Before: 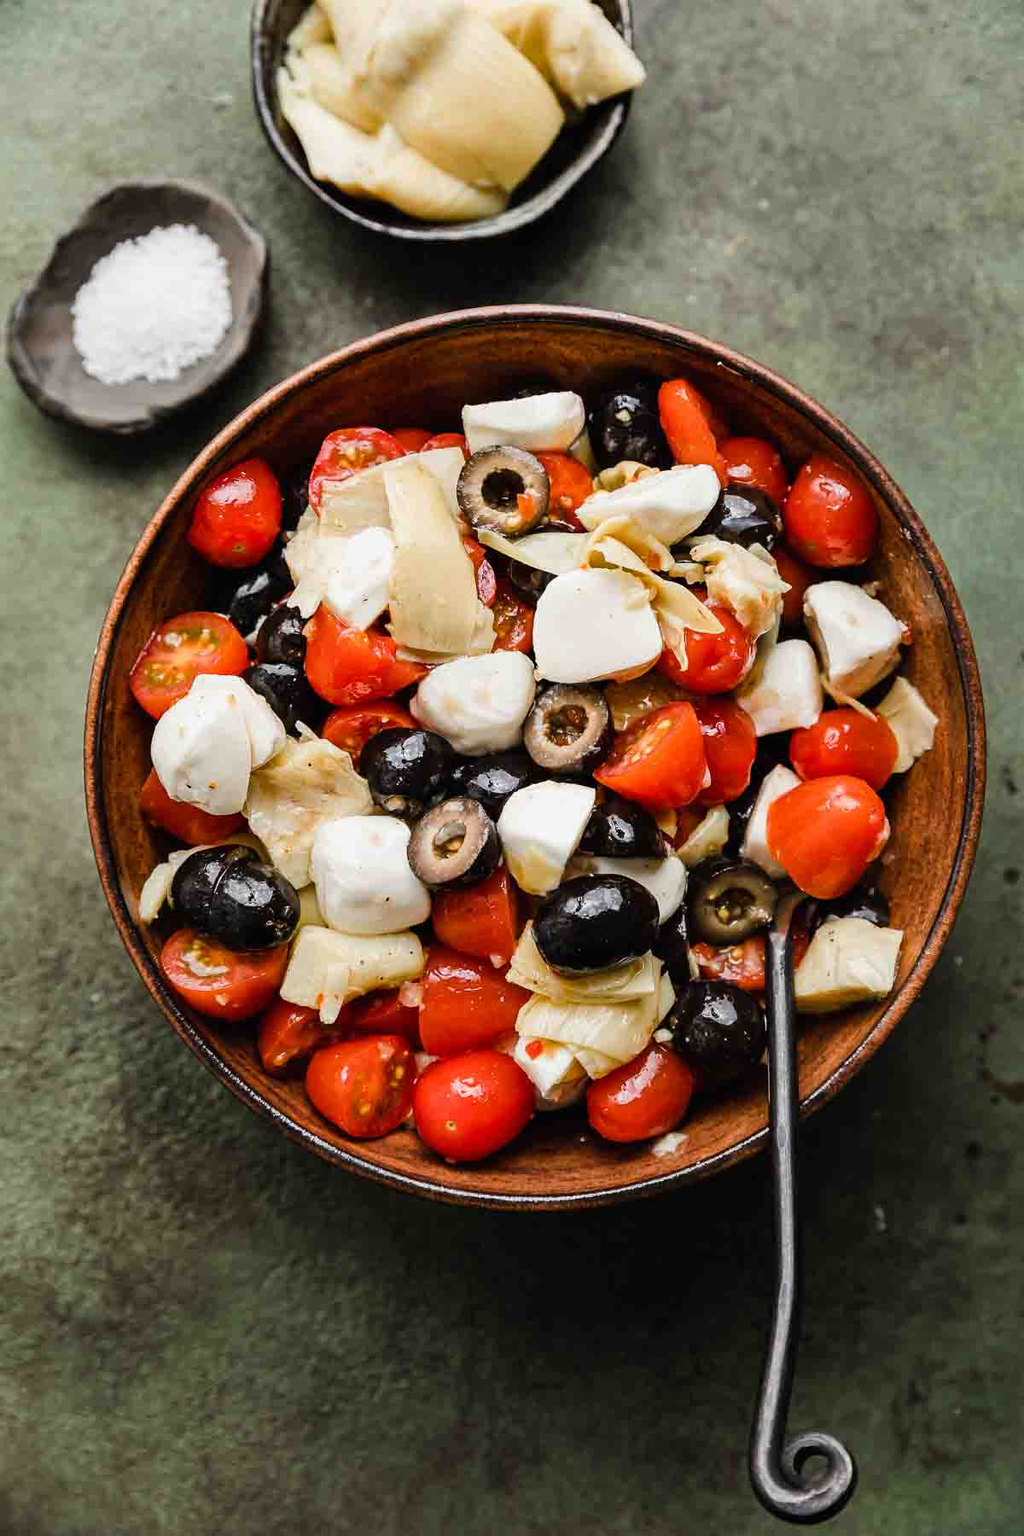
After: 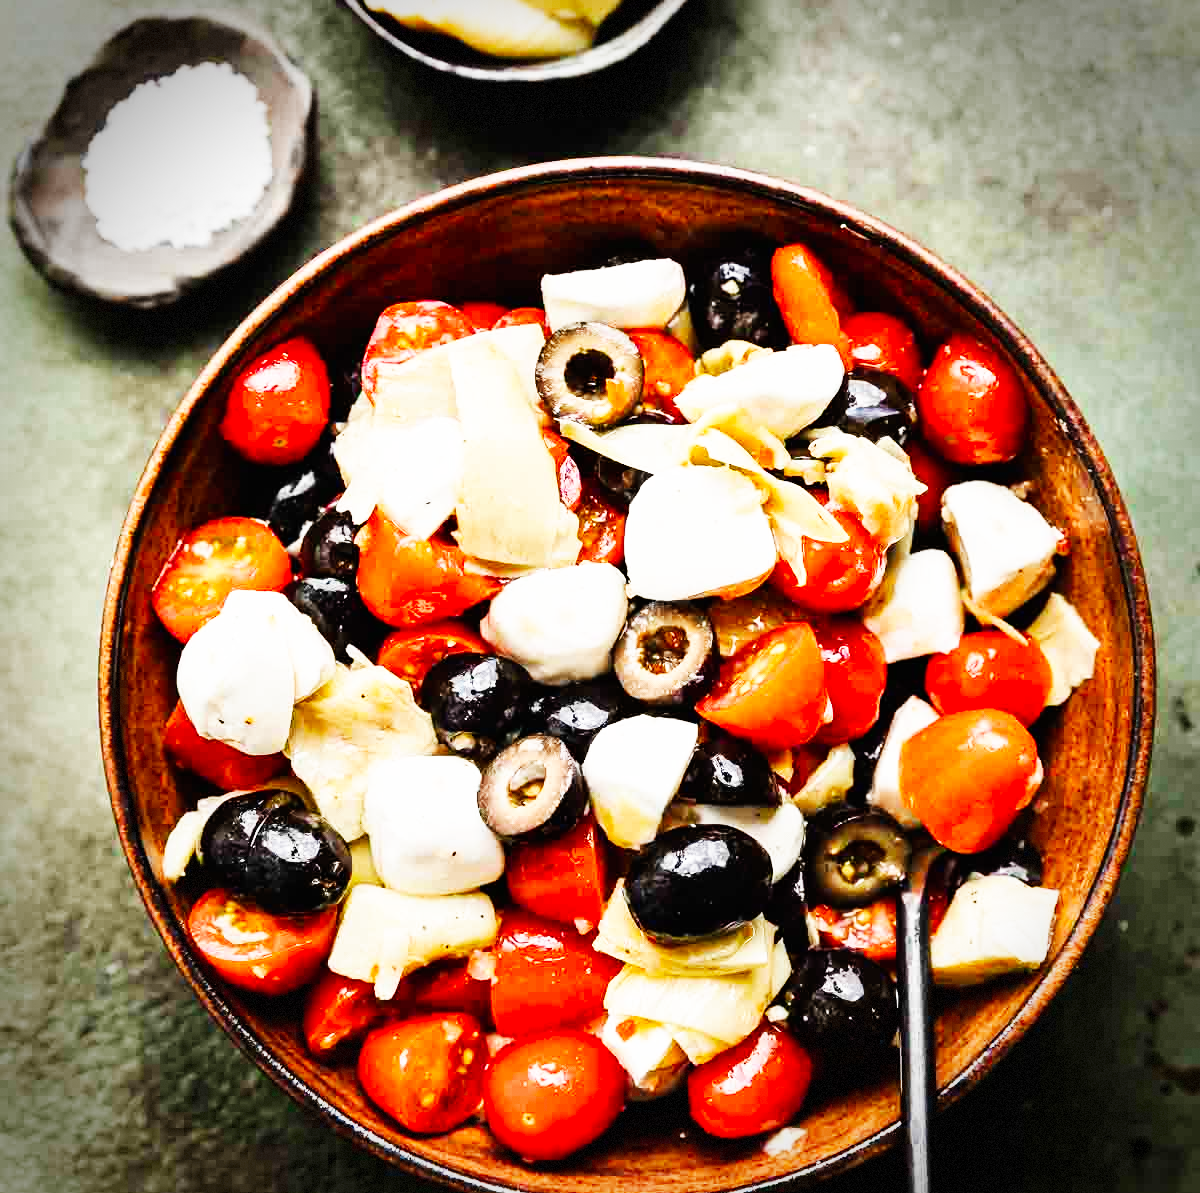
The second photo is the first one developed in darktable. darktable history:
base curve: curves: ch0 [(0, 0) (0.007, 0.004) (0.027, 0.03) (0.046, 0.07) (0.207, 0.54) (0.442, 0.872) (0.673, 0.972) (1, 1)], preserve colors none
vignetting: brightness -0.609, saturation 0.003, dithering 8-bit output
crop: top 11.158%, bottom 22.536%
